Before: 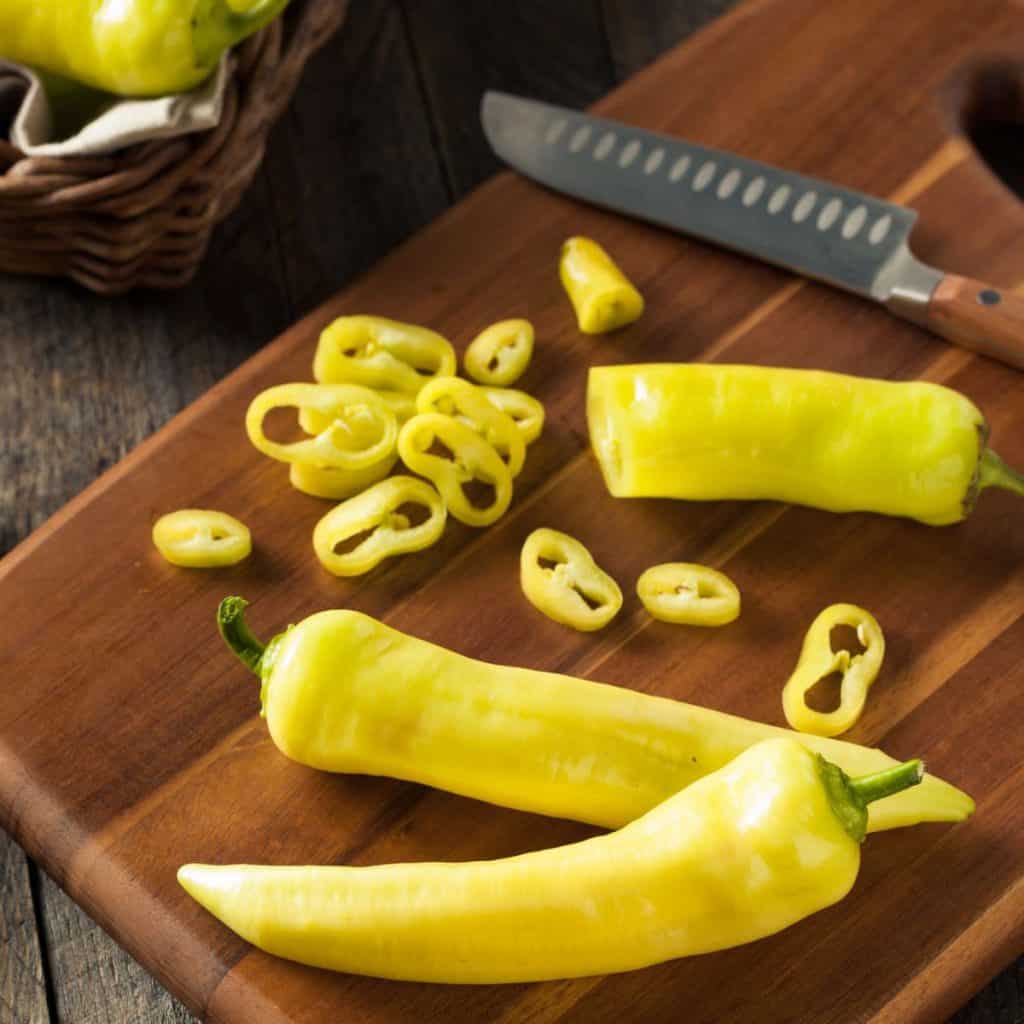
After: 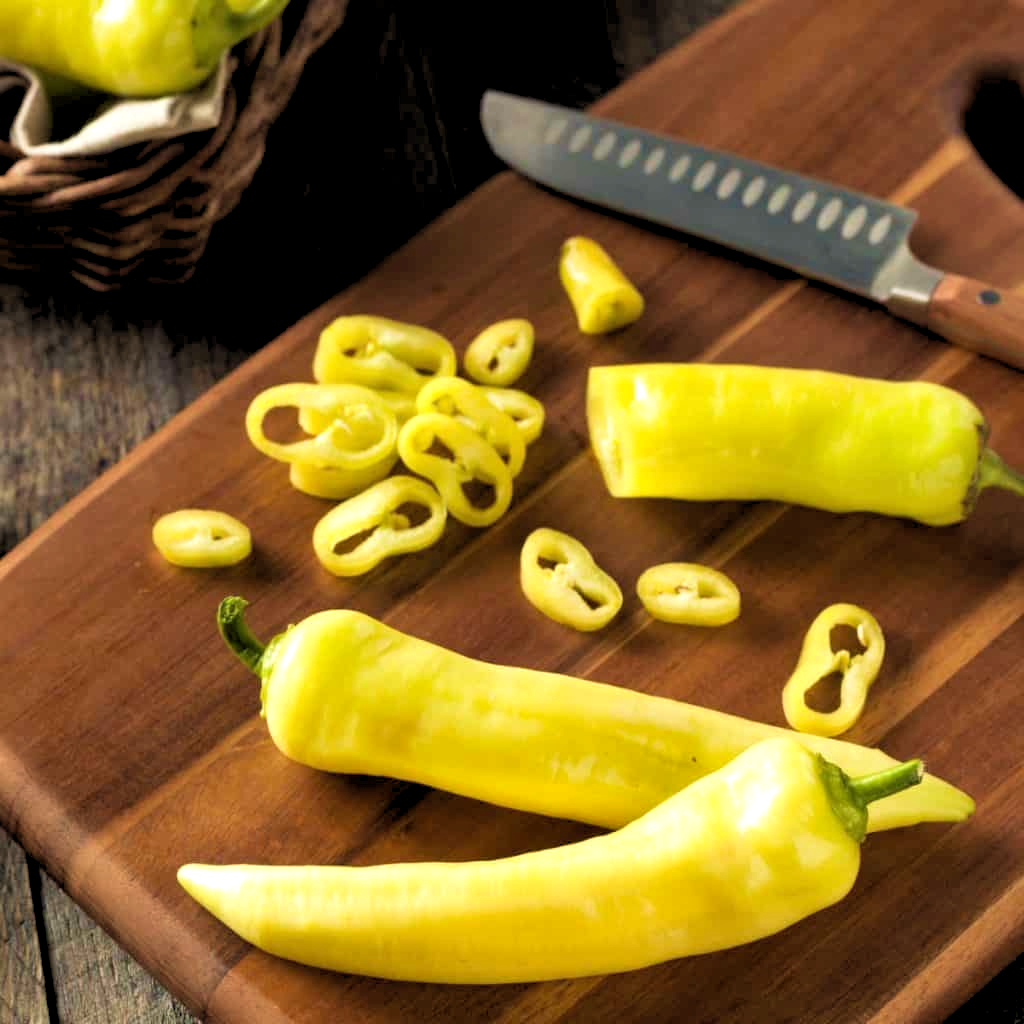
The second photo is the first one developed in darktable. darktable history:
velvia: strength 36.57%
rgb levels: levels [[0.01, 0.419, 0.839], [0, 0.5, 1], [0, 0.5, 1]]
shadows and highlights: shadows 35, highlights -35, soften with gaussian
